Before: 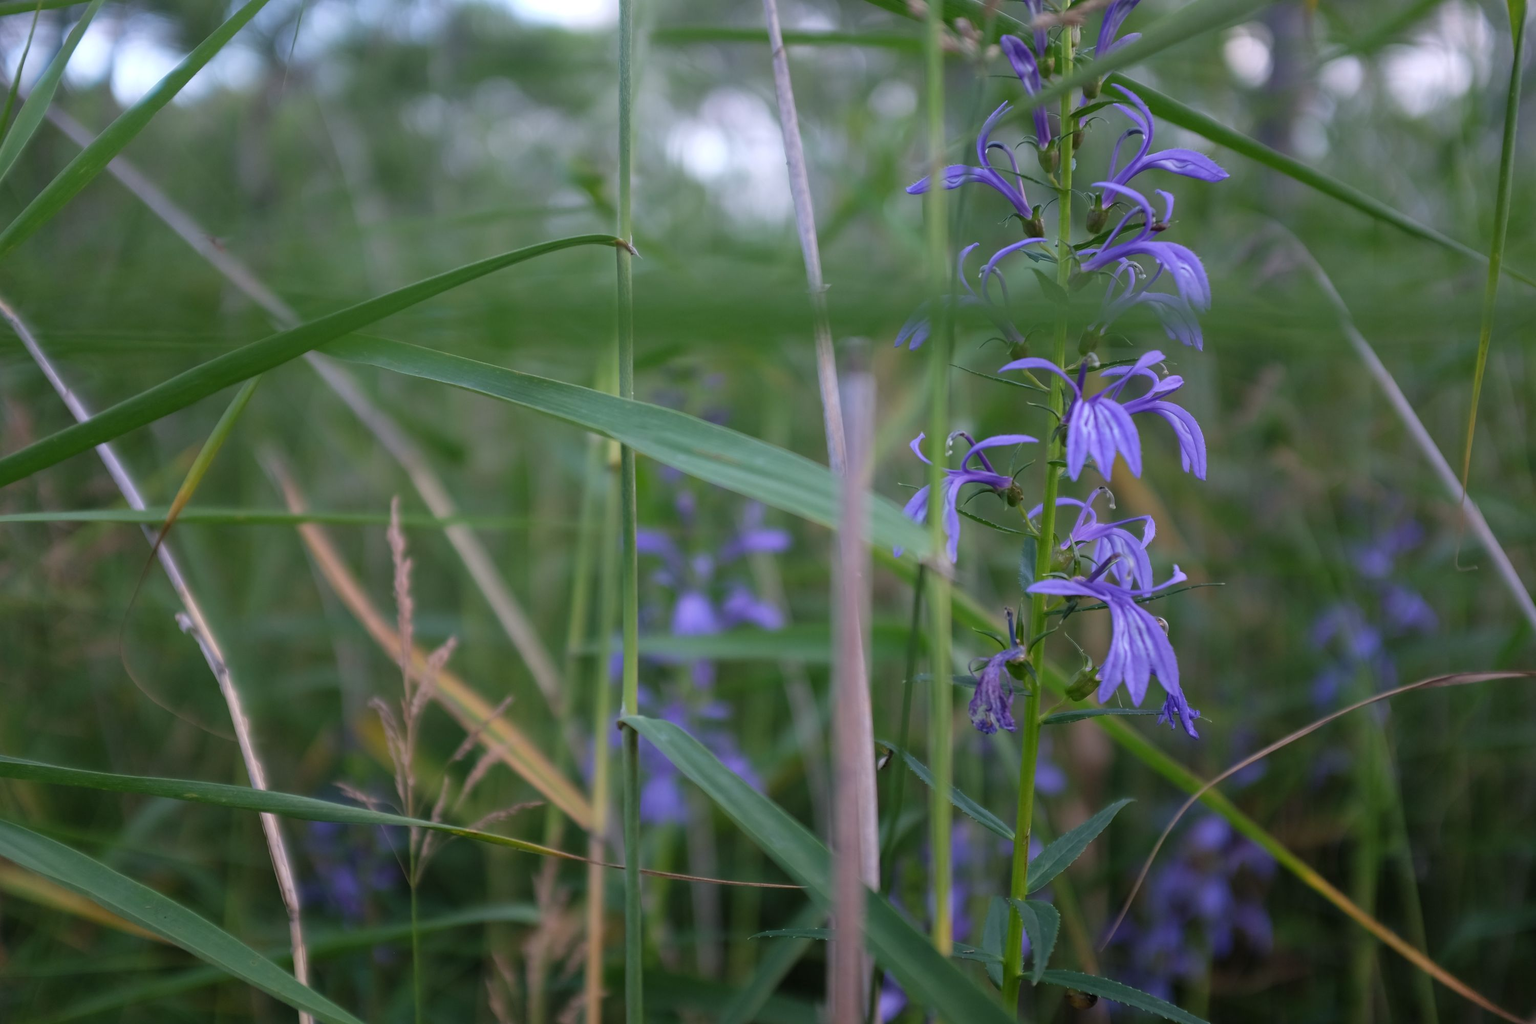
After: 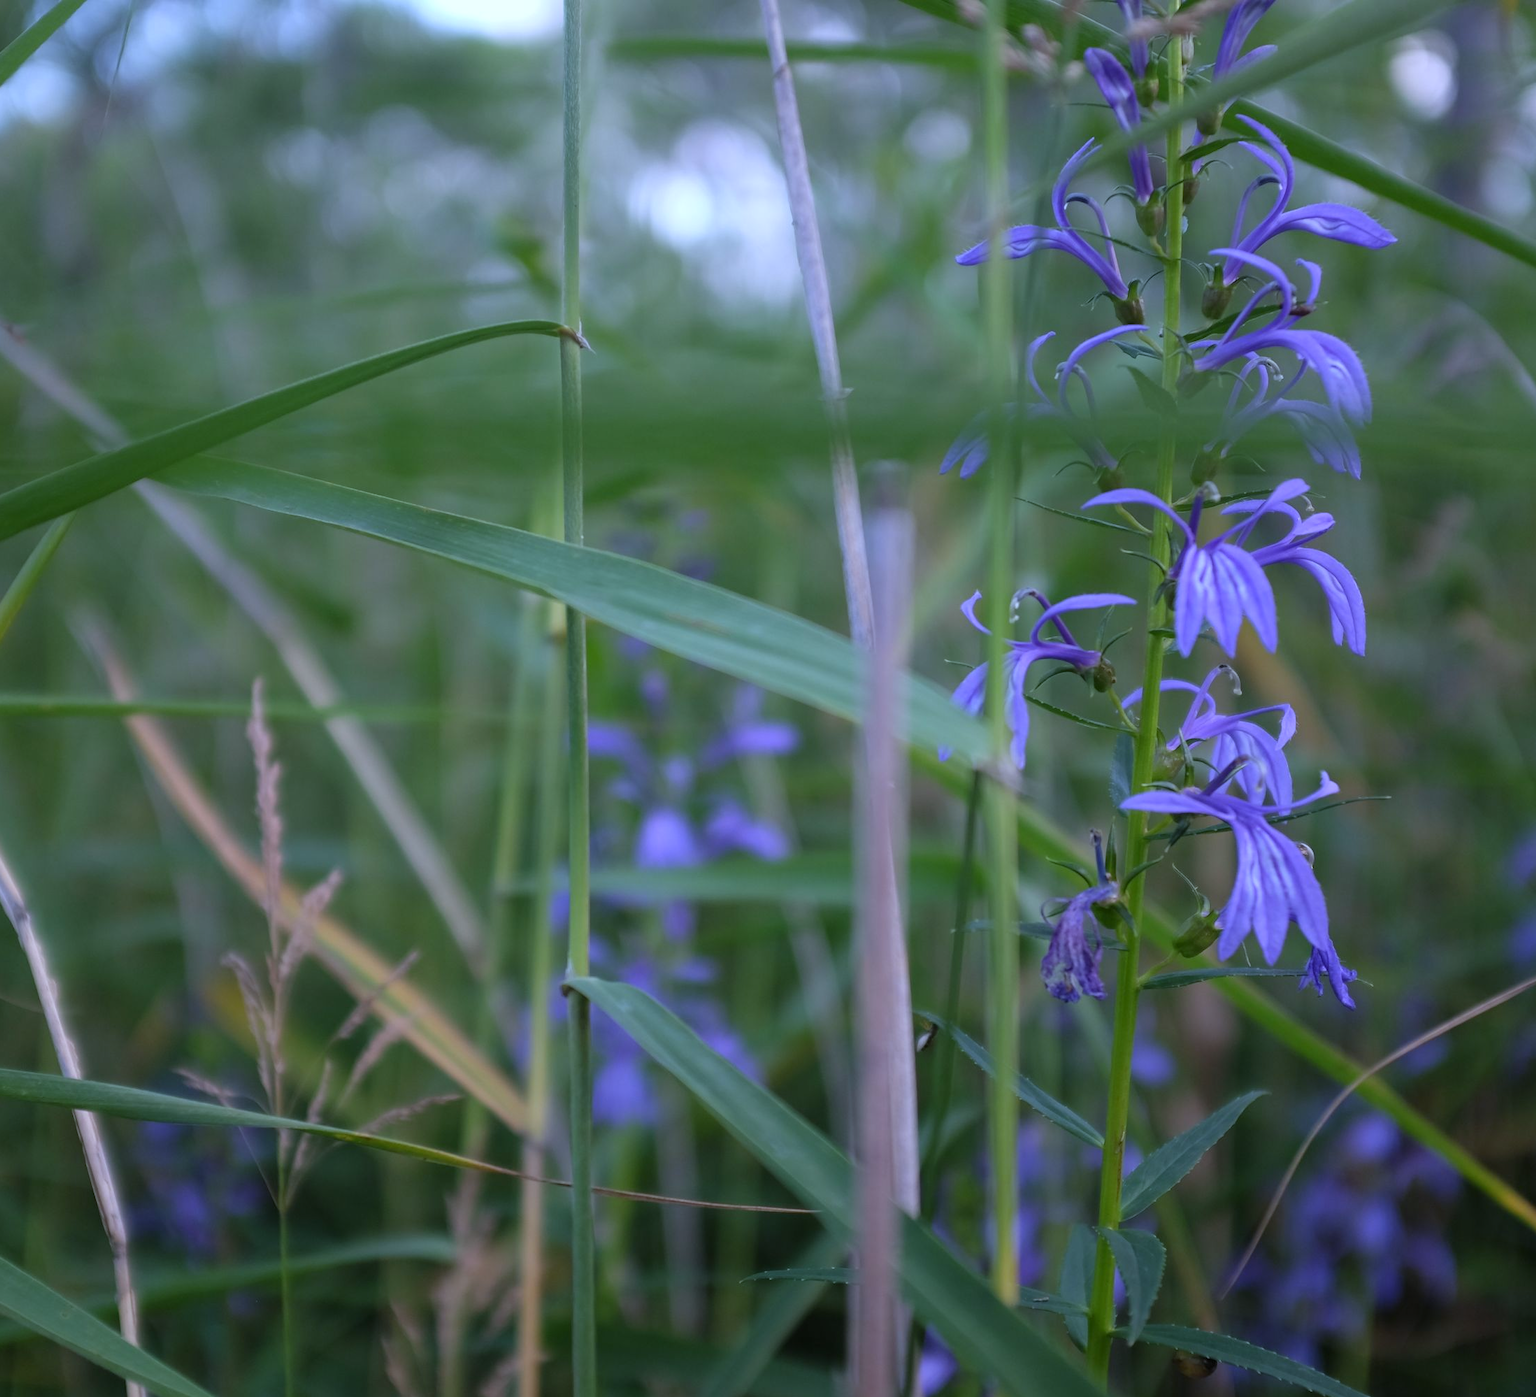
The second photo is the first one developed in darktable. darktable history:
crop: left 13.443%, right 13.31%
white balance: red 0.926, green 1.003, blue 1.133
